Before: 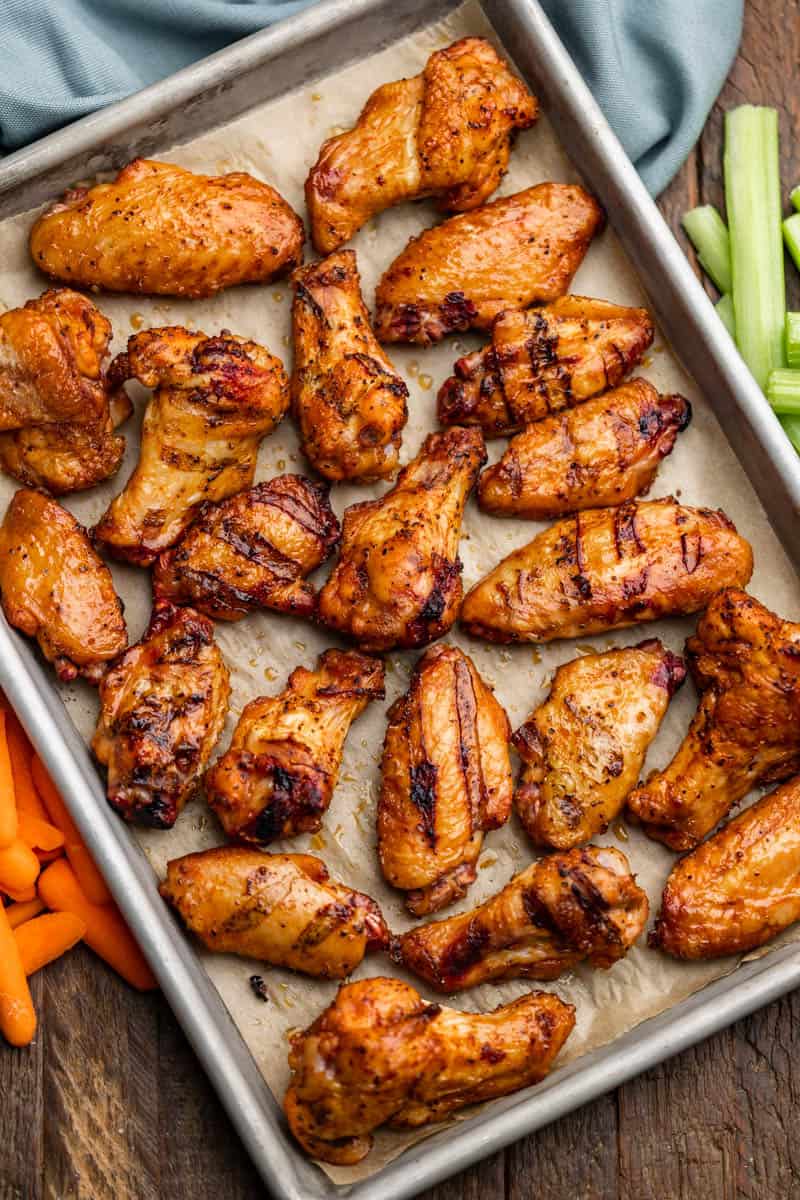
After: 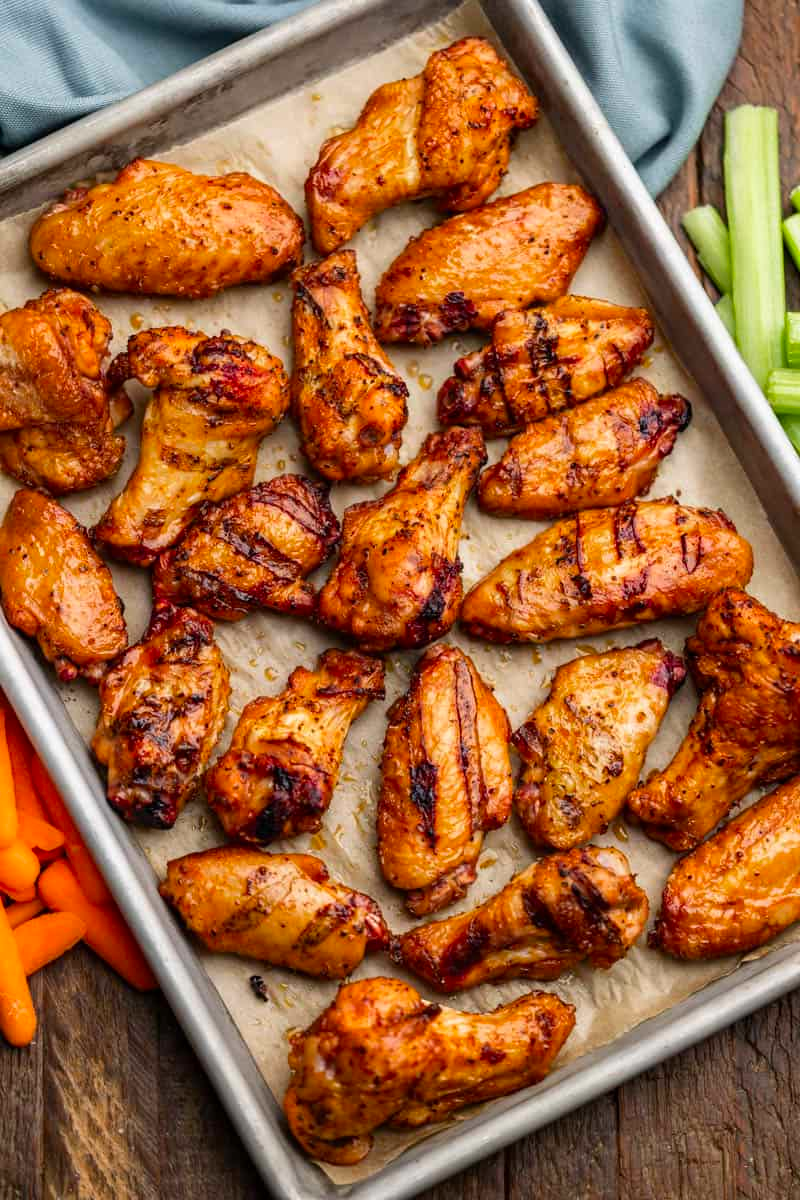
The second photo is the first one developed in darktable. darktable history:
contrast brightness saturation: contrast 0.043, saturation 0.158
